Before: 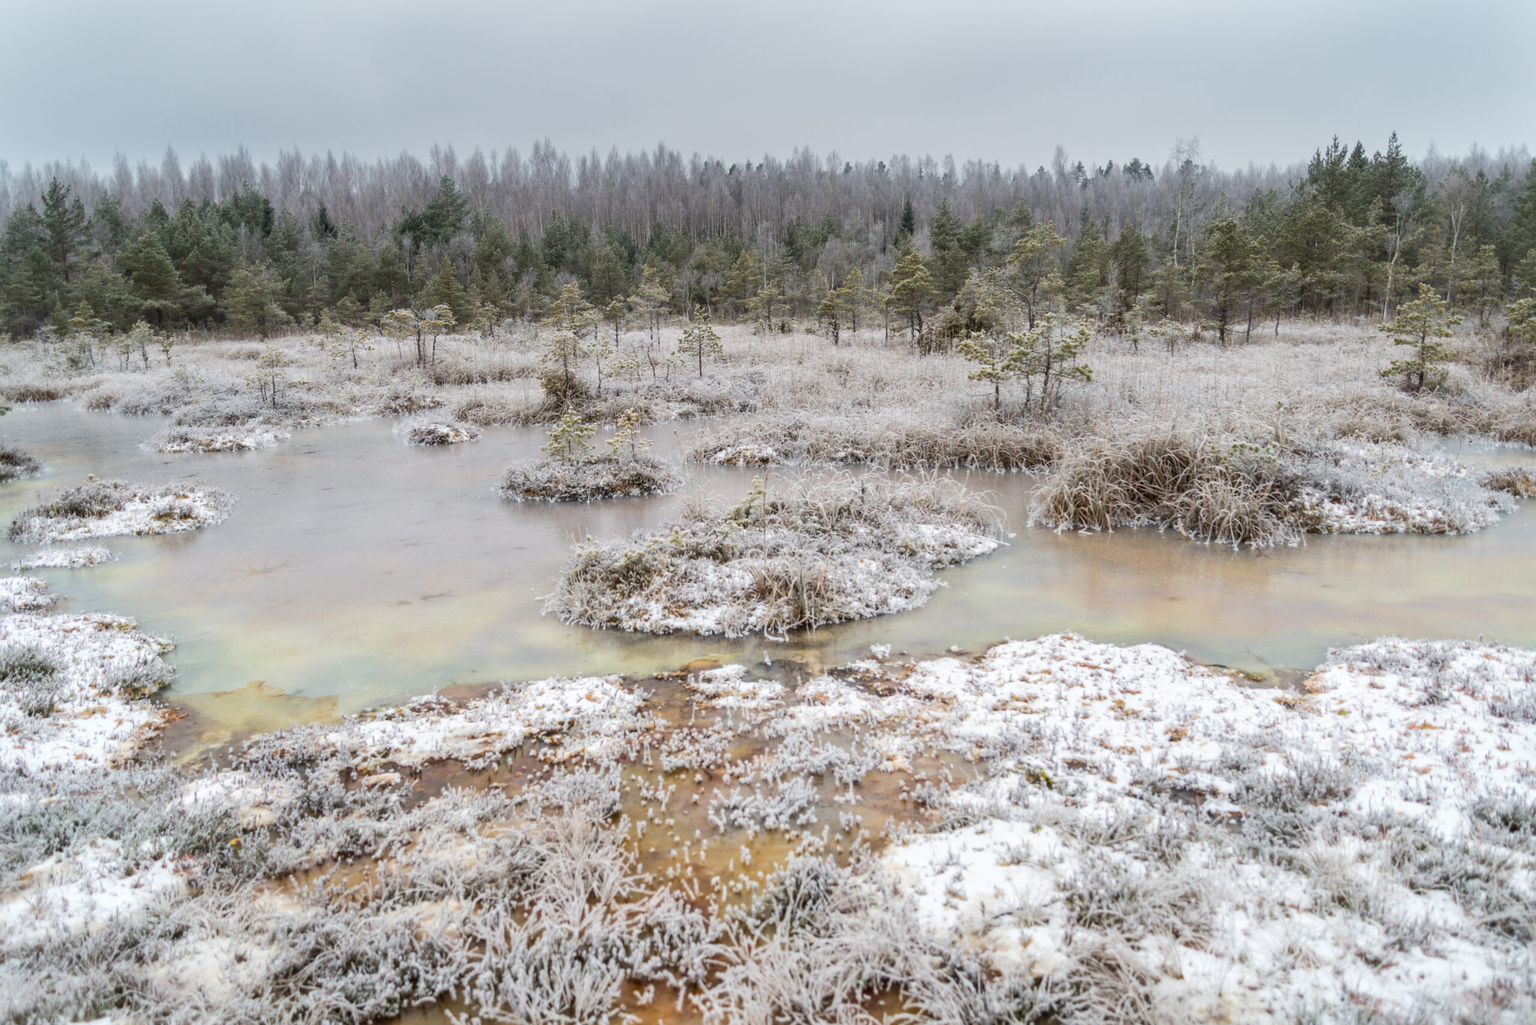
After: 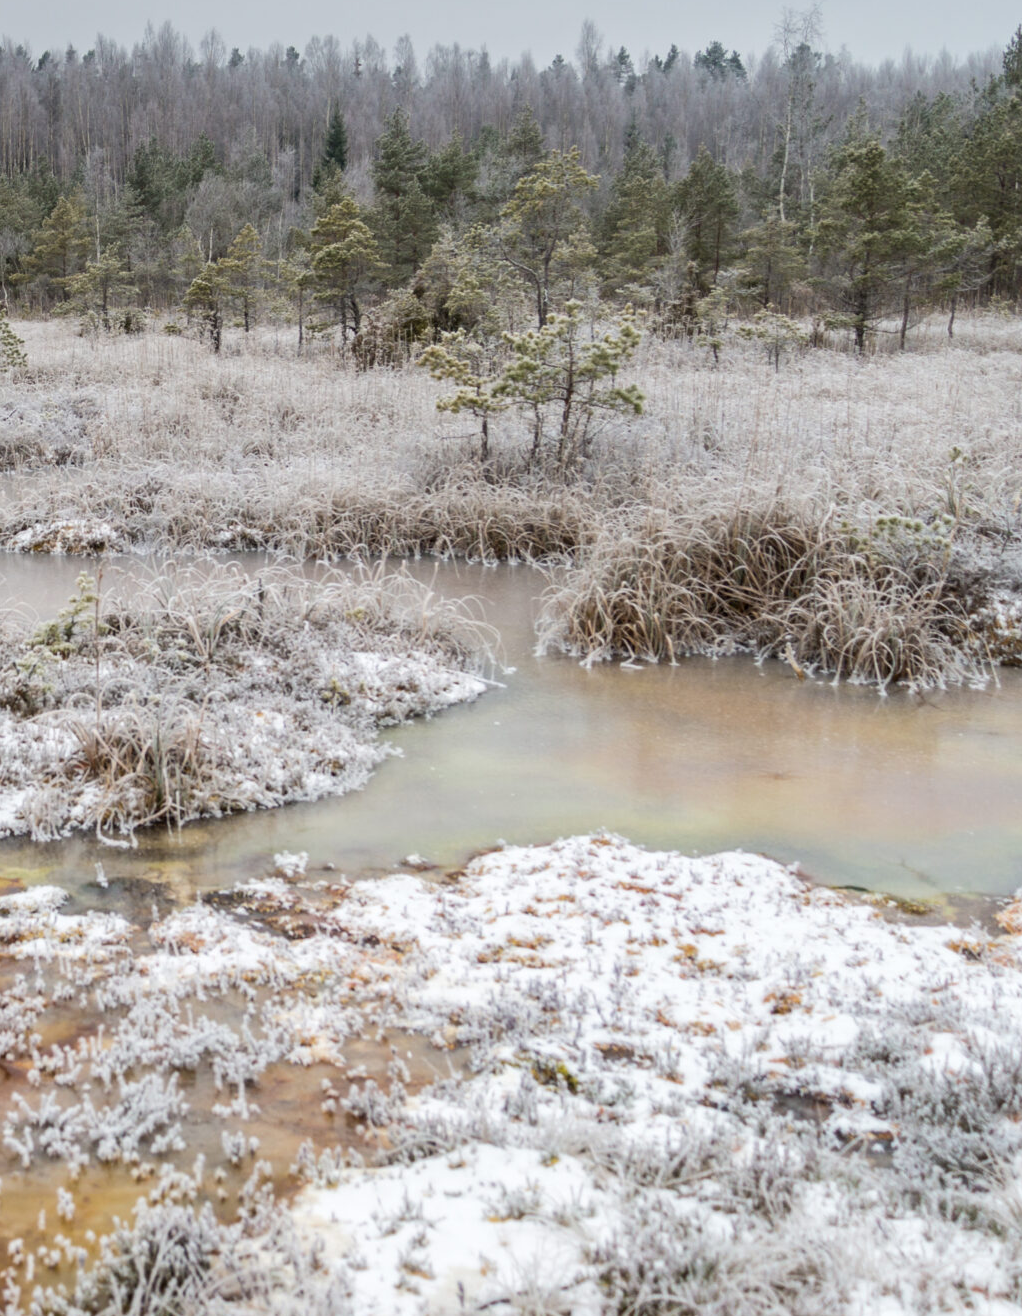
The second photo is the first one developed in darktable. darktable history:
crop: left 45.998%, top 12.999%, right 14.055%, bottom 9.987%
